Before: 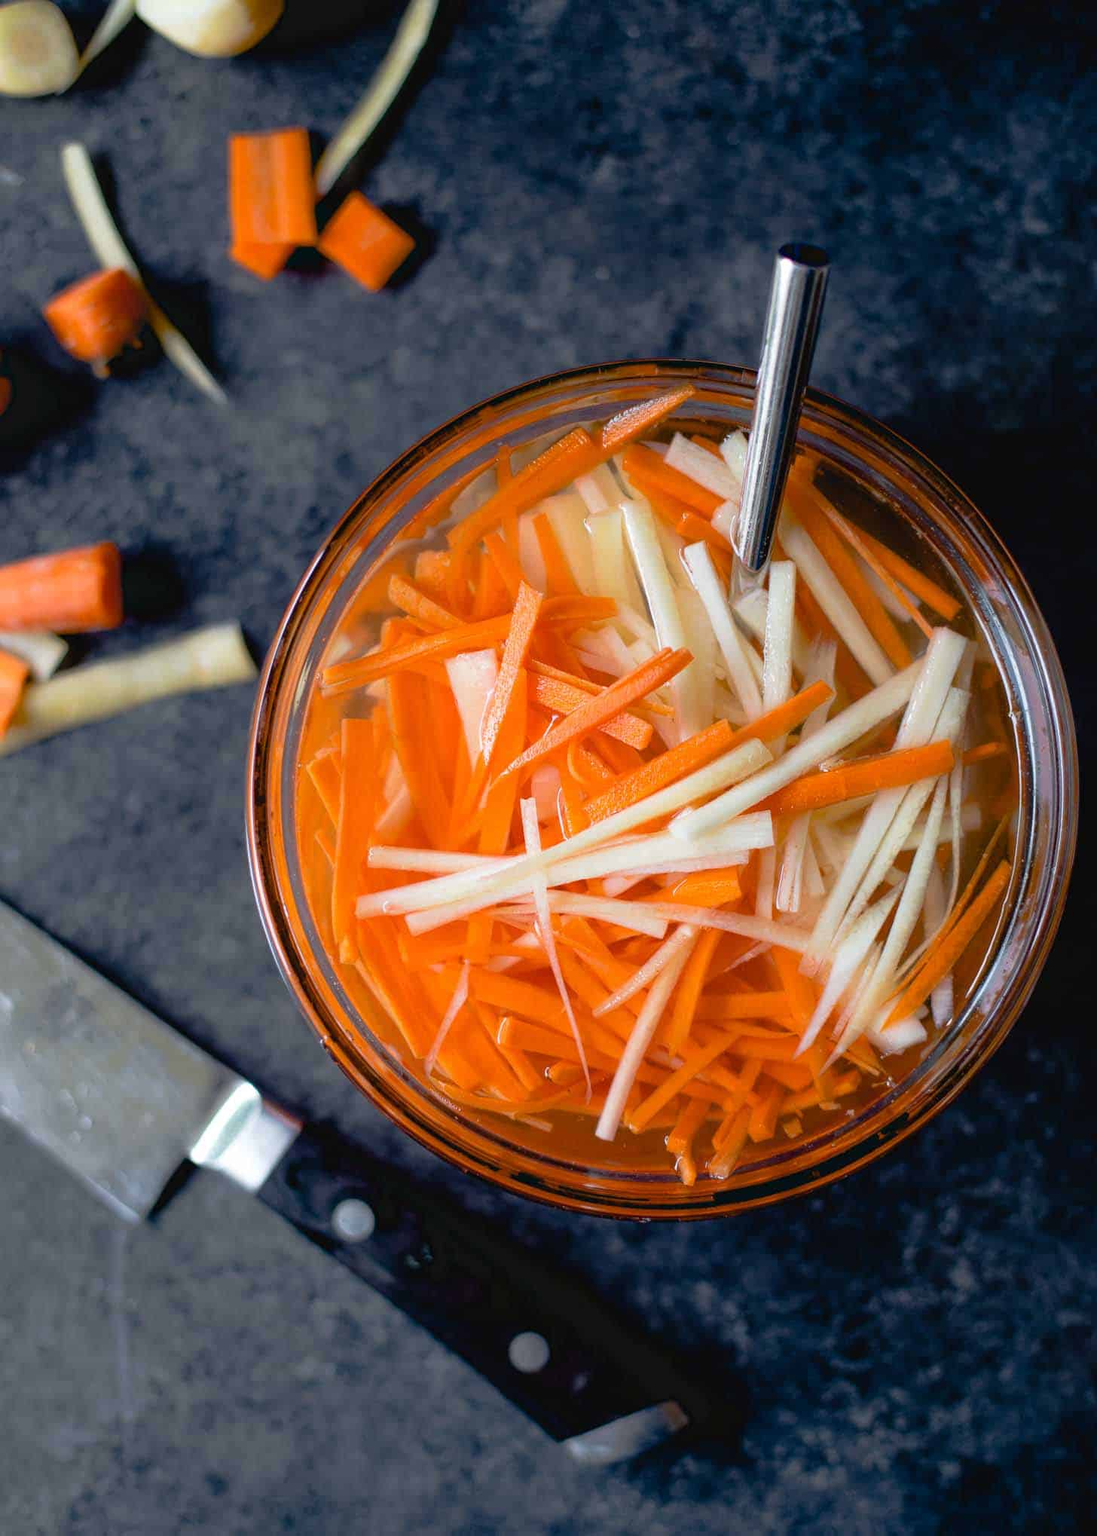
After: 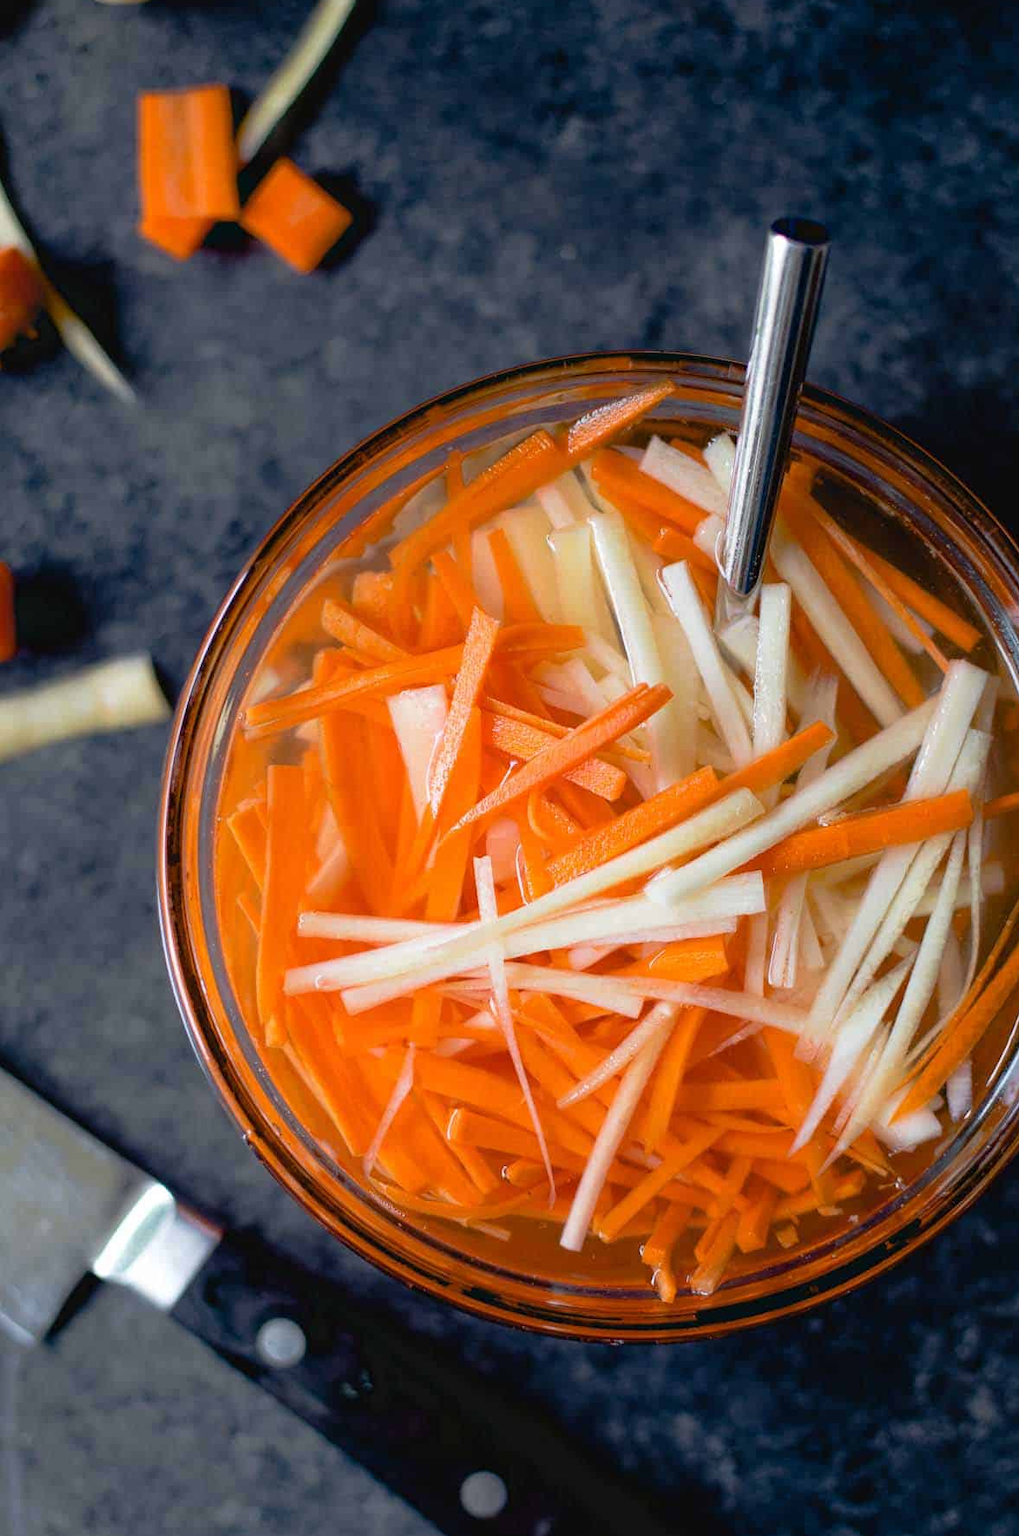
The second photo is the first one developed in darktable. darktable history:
crop: left 10.003%, top 3.575%, right 9.242%, bottom 9.529%
